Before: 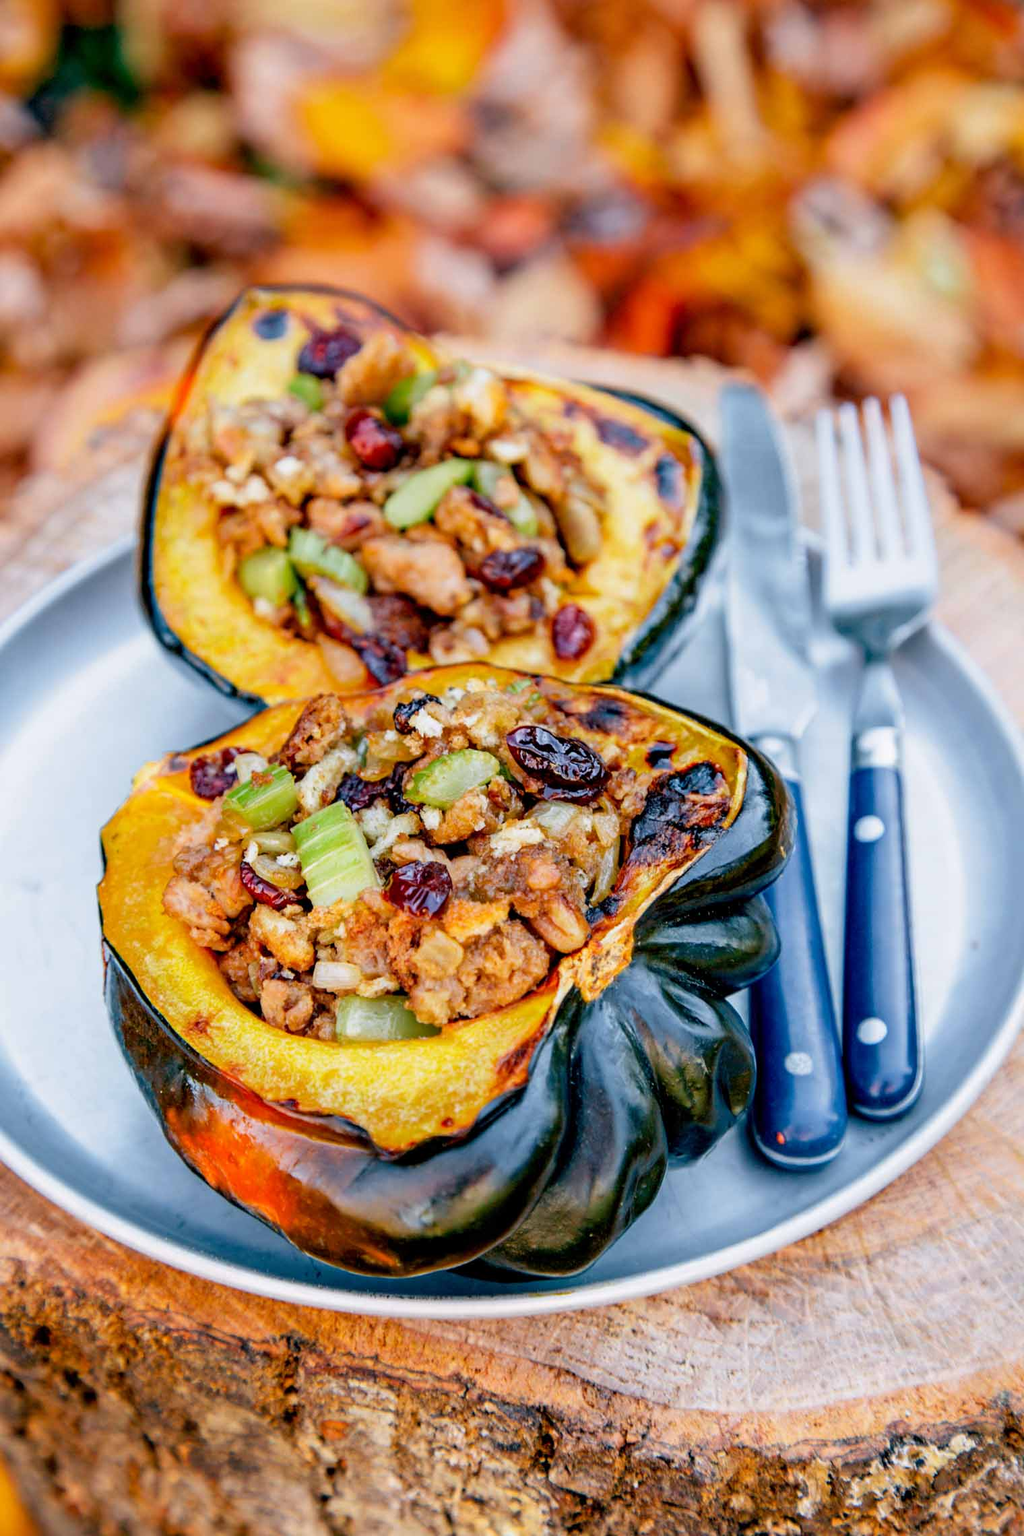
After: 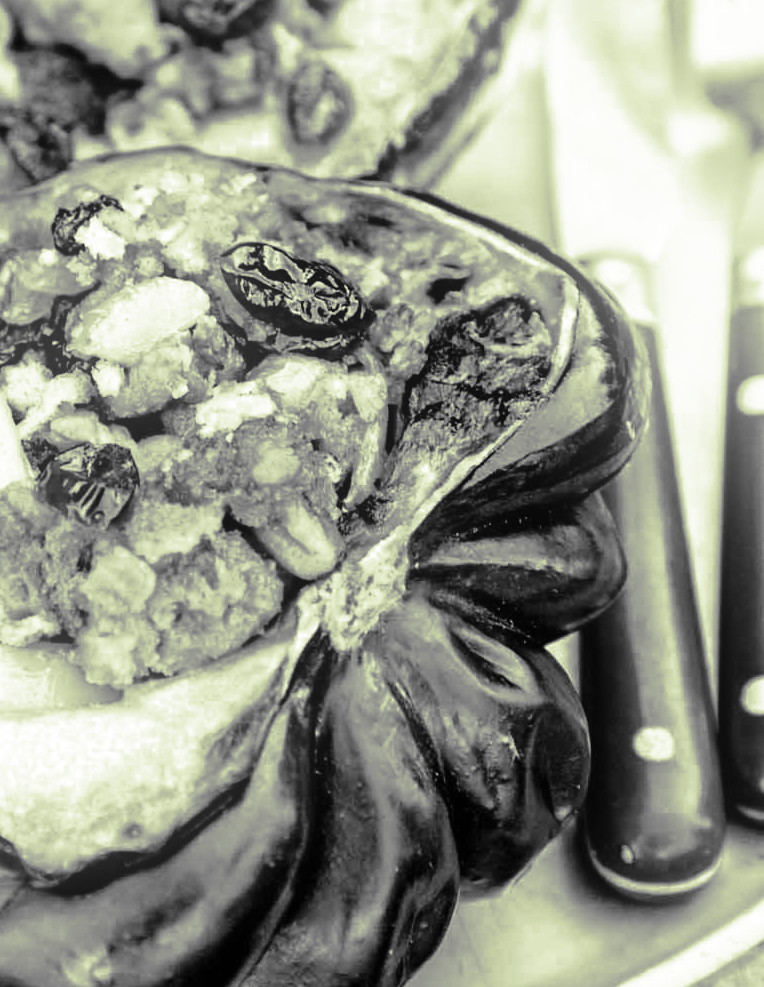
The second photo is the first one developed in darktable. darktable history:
split-toning: shadows › hue 290.82°, shadows › saturation 0.34, highlights › saturation 0.38, balance 0, compress 50%
white balance: red 1.08, blue 0.791
color zones: curves: ch0 [(0.002, 0.593) (0.143, 0.417) (0.285, 0.541) (0.455, 0.289) (0.608, 0.327) (0.727, 0.283) (0.869, 0.571) (1, 0.603)]; ch1 [(0, 0) (0.143, 0) (0.286, 0) (0.429, 0) (0.571, 0) (0.714, 0) (0.857, 0)]
contrast brightness saturation: saturation -0.1
crop: left 35.03%, top 36.625%, right 14.663%, bottom 20.057%
levels: levels [0, 0.478, 1]
bloom: size 16%, threshold 98%, strength 20%
tone curve: curves: ch0 [(0, 0) (0.105, 0.068) (0.195, 0.162) (0.283, 0.283) (0.384, 0.404) (0.485, 0.531) (0.638, 0.681) (0.795, 0.879) (1, 0.977)]; ch1 [(0, 0) (0.161, 0.092) (0.35, 0.33) (0.379, 0.401) (0.456, 0.469) (0.504, 0.5) (0.512, 0.514) (0.58, 0.597) (0.635, 0.646) (1, 1)]; ch2 [(0, 0) (0.371, 0.362) (0.437, 0.437) (0.5, 0.5) (0.53, 0.523) (0.56, 0.58) (0.622, 0.606) (1, 1)], color space Lab, independent channels, preserve colors none
